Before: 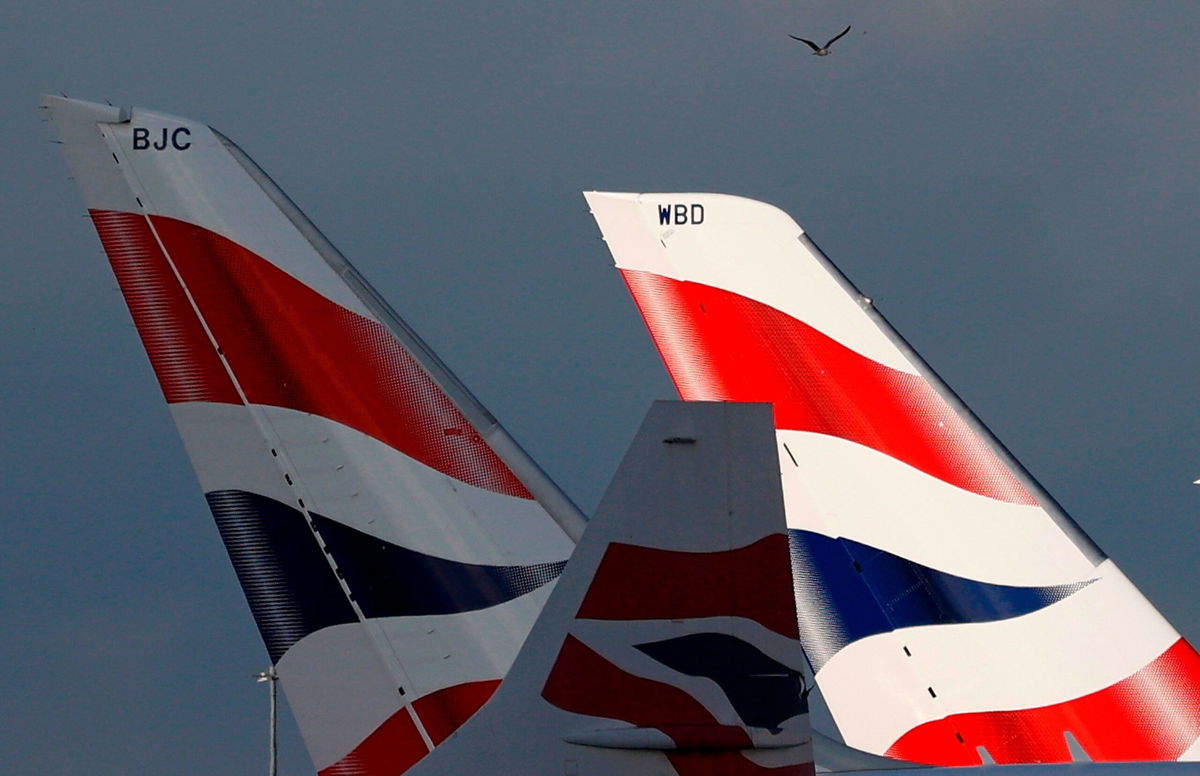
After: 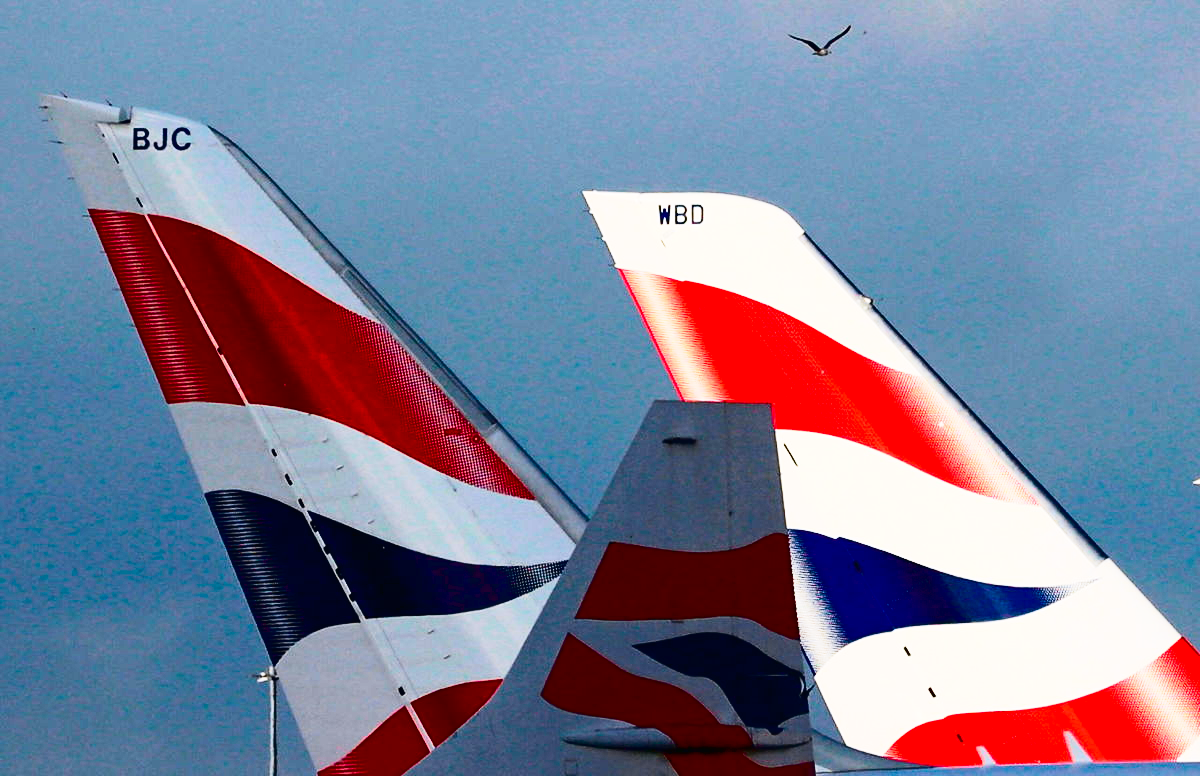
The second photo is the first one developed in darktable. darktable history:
base curve: curves: ch0 [(0, 0) (0.088, 0.125) (0.176, 0.251) (0.354, 0.501) (0.613, 0.749) (1, 0.877)], preserve colors none
tone curve: curves: ch0 [(0, 0.01) (0.133, 0.057) (0.338, 0.327) (0.494, 0.55) (0.726, 0.807) (1, 1)]; ch1 [(0, 0) (0.346, 0.324) (0.45, 0.431) (0.5, 0.5) (0.522, 0.517) (0.543, 0.578) (1, 1)]; ch2 [(0, 0) (0.44, 0.424) (0.501, 0.499) (0.564, 0.611) (0.622, 0.667) (0.707, 0.746) (1, 1)], color space Lab, independent channels, preserve colors none
exposure: exposure 0.669 EV, compensate highlight preservation false
contrast brightness saturation: contrast 0.19, brightness -0.11, saturation 0.21
